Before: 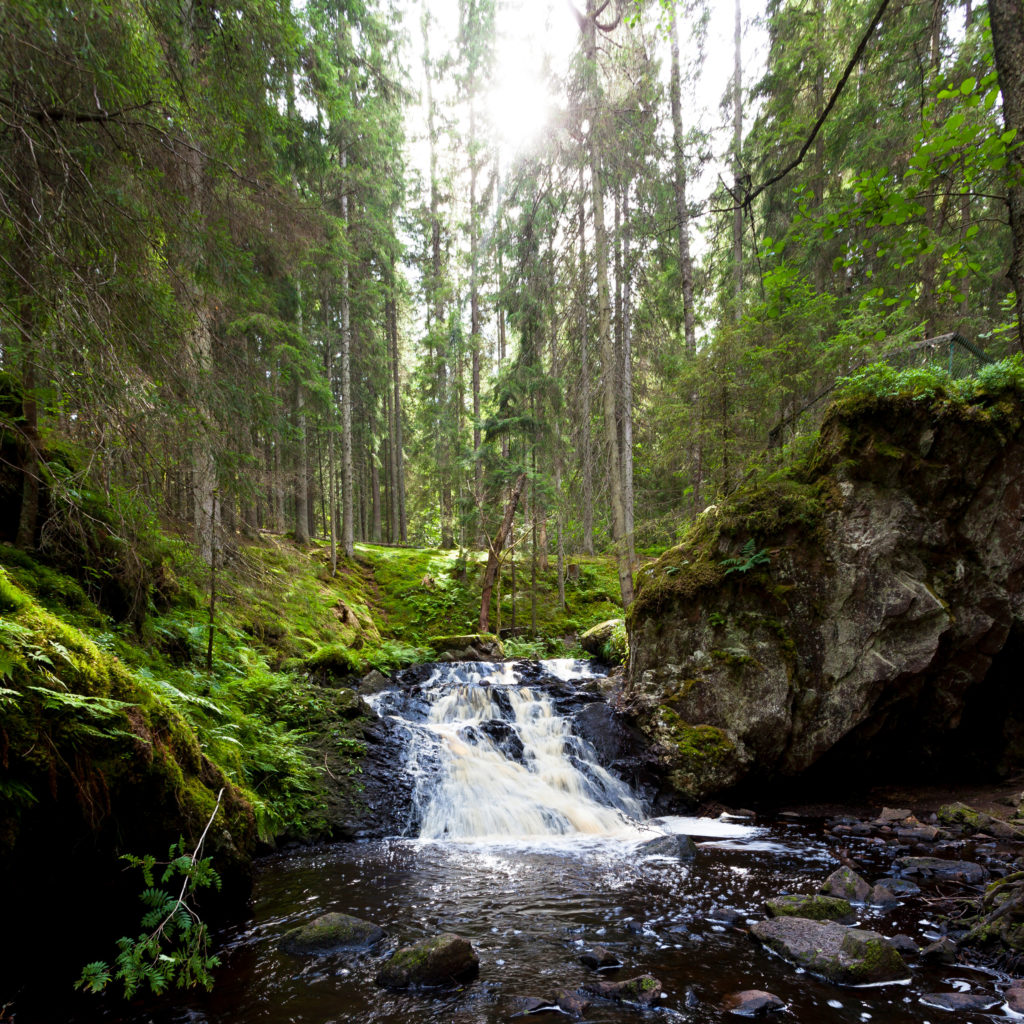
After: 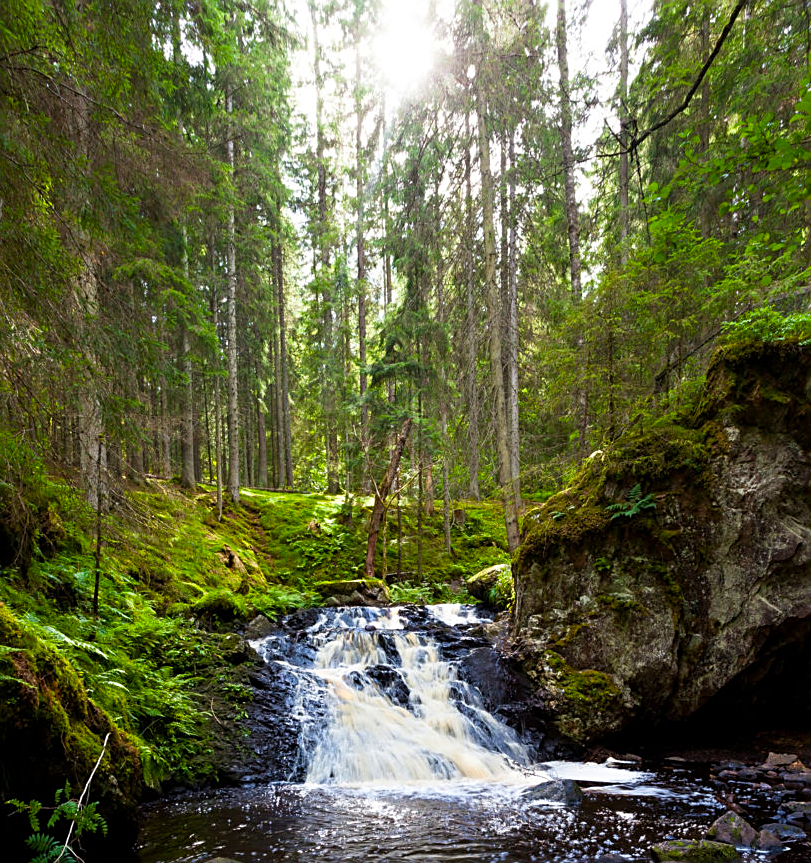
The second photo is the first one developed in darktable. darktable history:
crop: left 11.225%, top 5.381%, right 9.565%, bottom 10.314%
sharpen: on, module defaults
color balance rgb: perceptual saturation grading › global saturation 20%, global vibrance 20%
